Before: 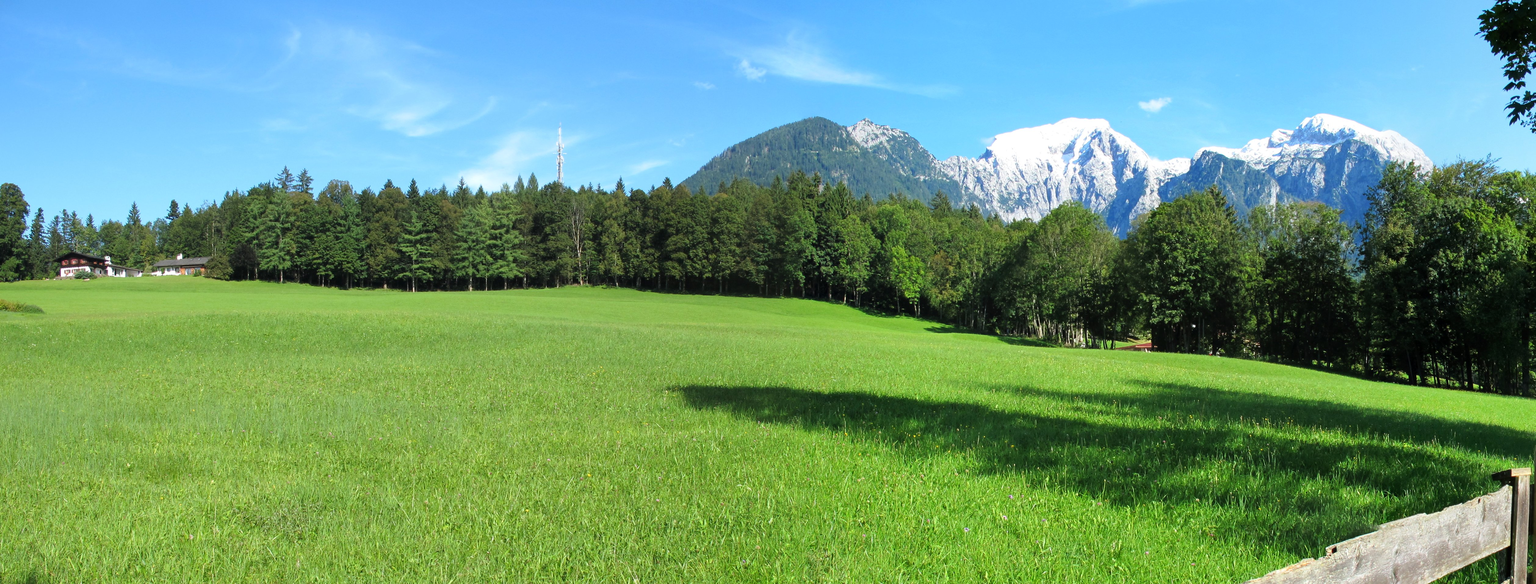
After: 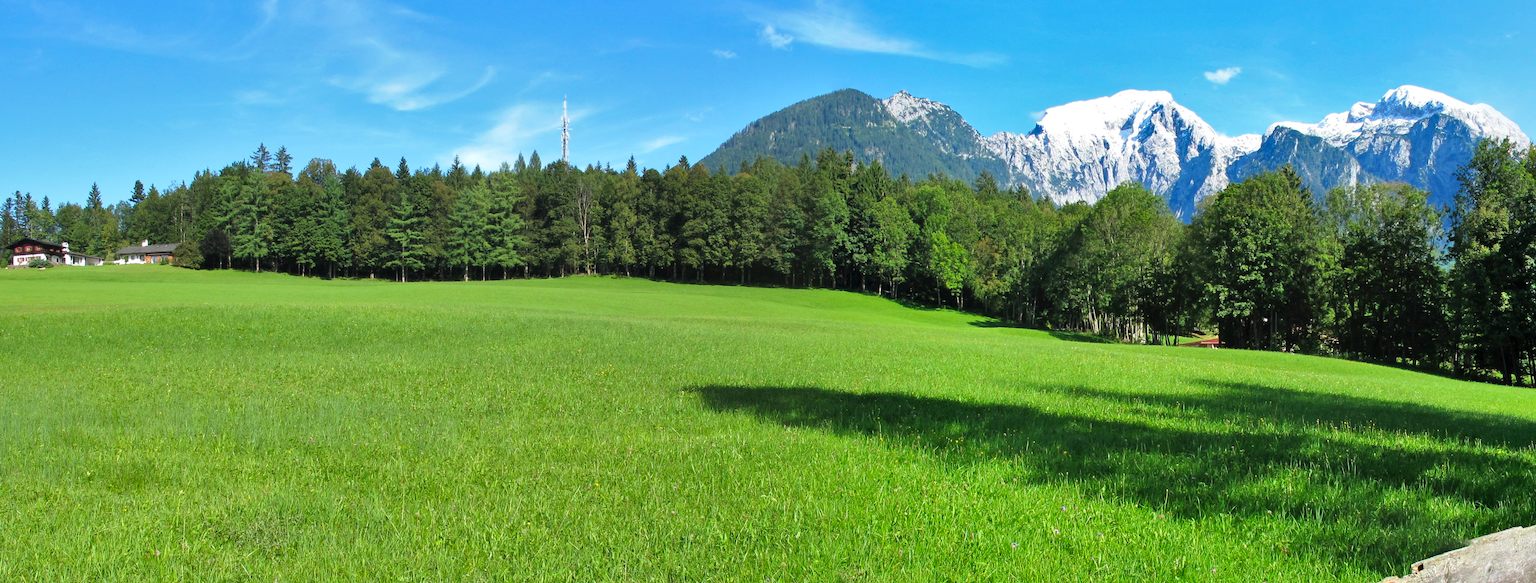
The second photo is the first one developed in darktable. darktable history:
color correction: highlights b* 0.013, saturation 1.11
crop: left 3.19%, top 6.361%, right 6.299%, bottom 3.181%
shadows and highlights: low approximation 0.01, soften with gaussian
